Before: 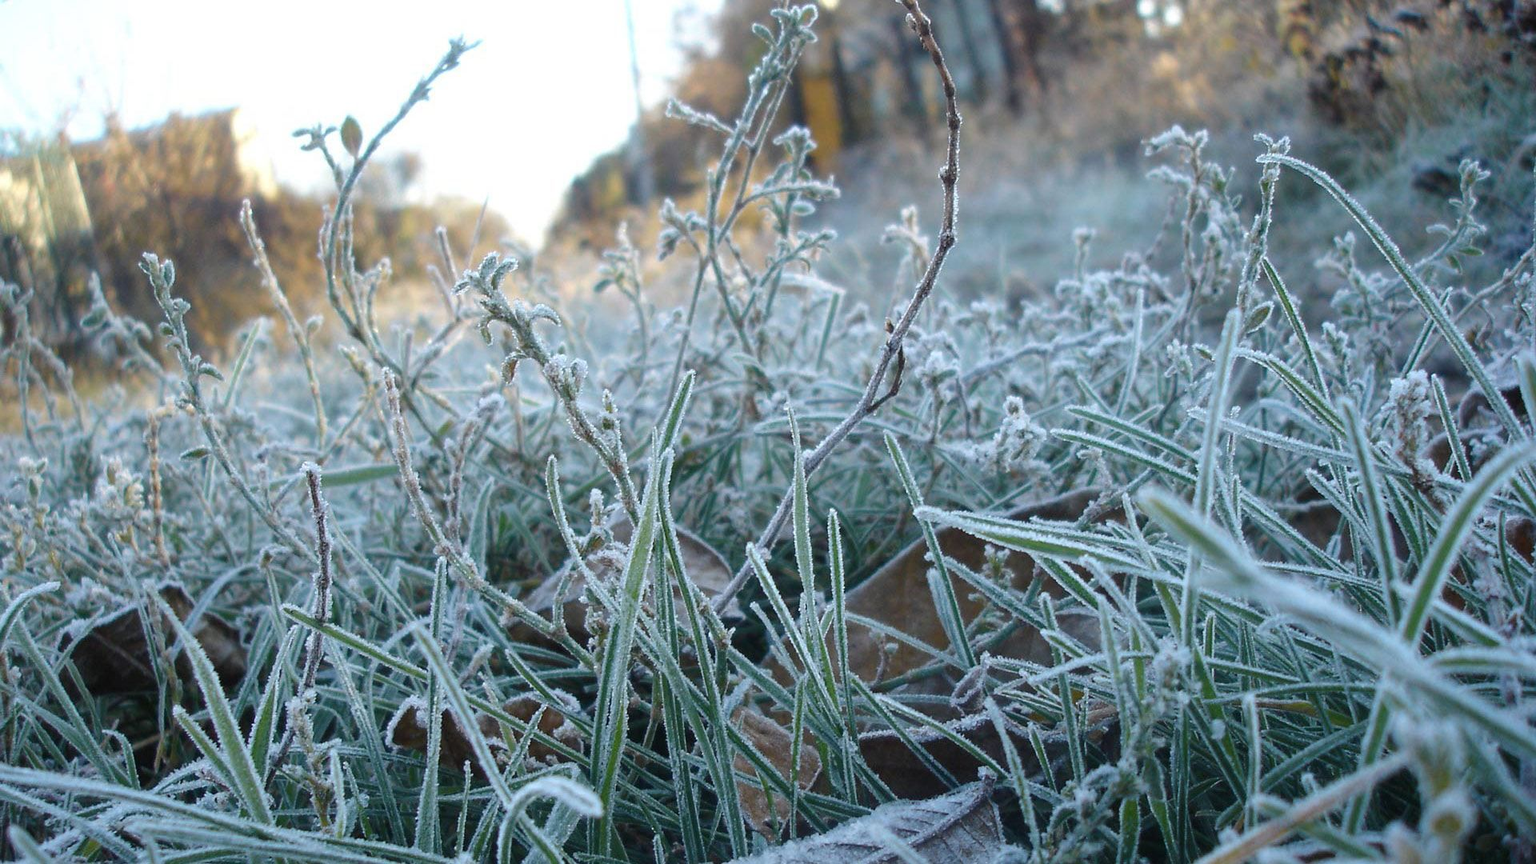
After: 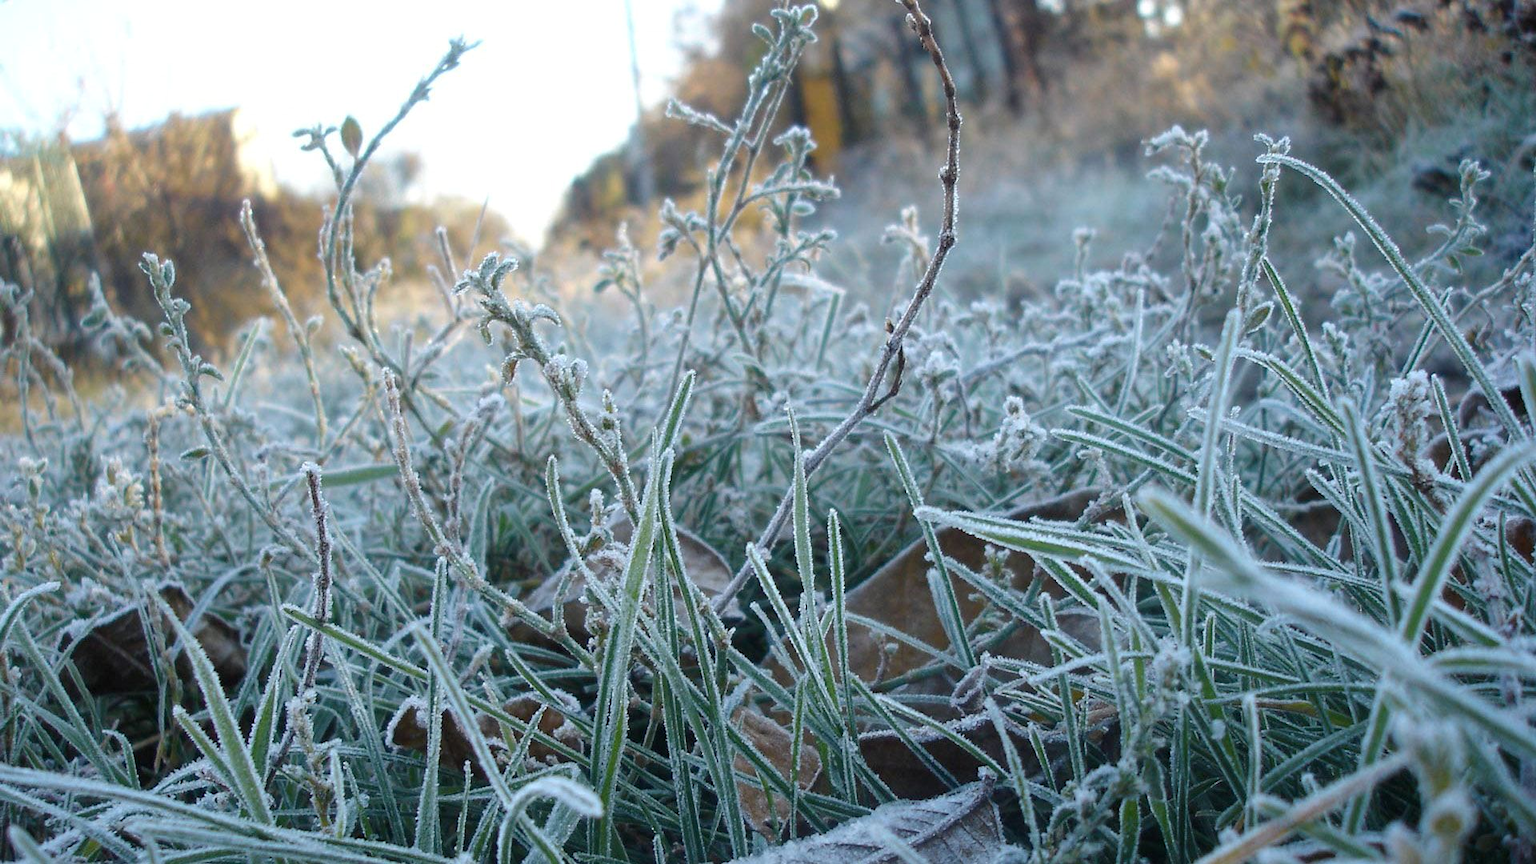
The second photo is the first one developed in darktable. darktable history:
exposure: black level correction 0.001, exposure 0.016 EV, compensate highlight preservation false
